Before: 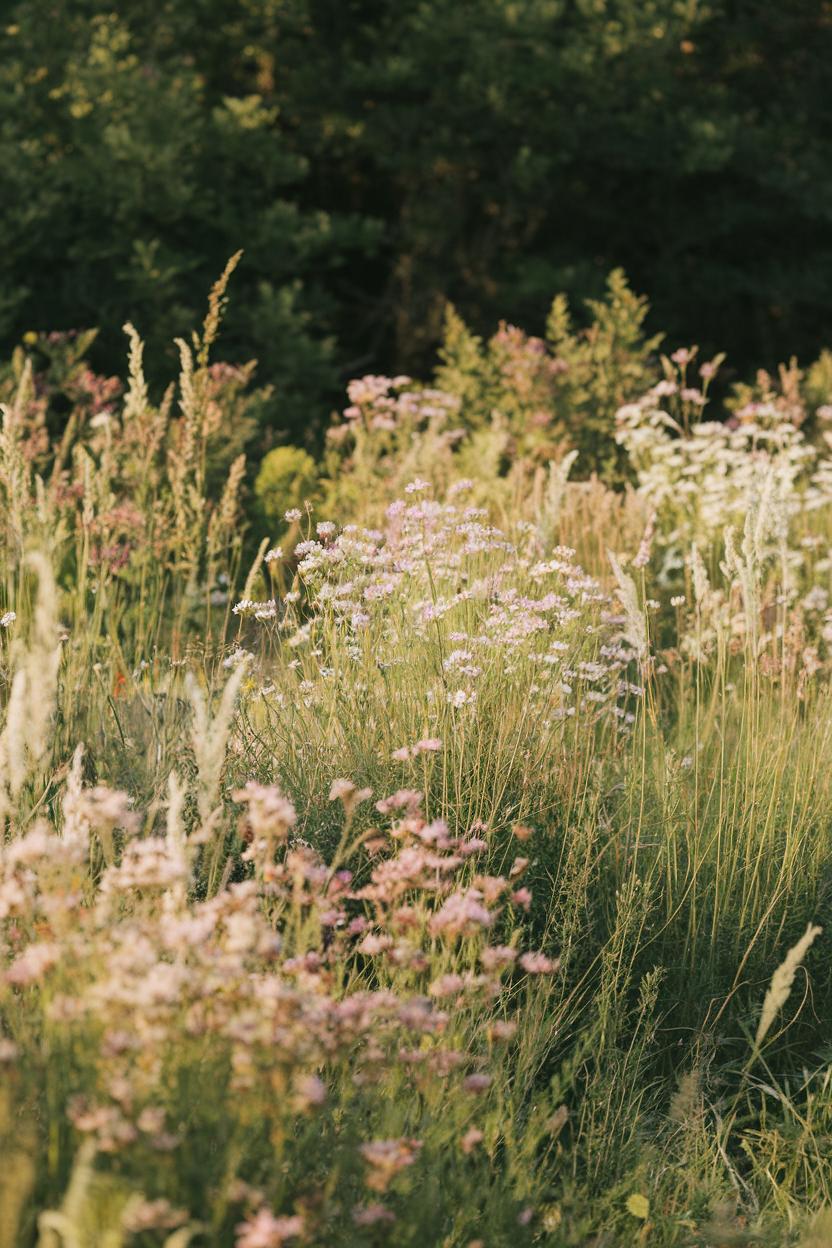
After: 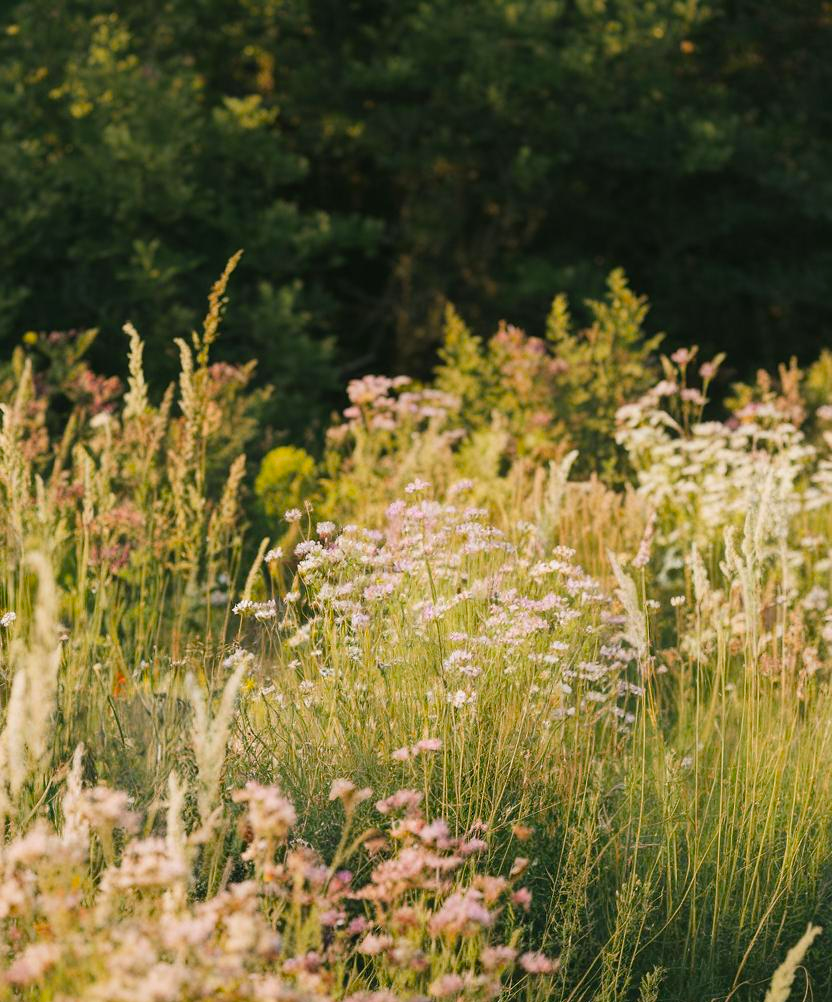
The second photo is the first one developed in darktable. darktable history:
crop: bottom 19.644%
color balance: output saturation 120%
